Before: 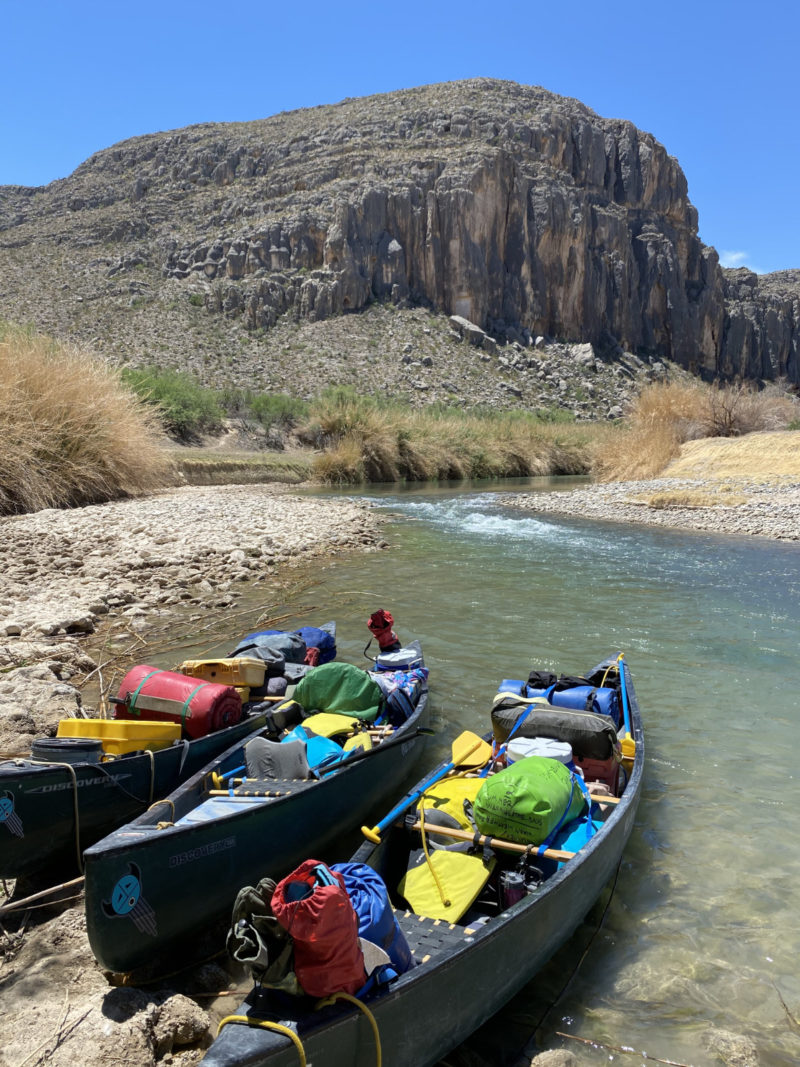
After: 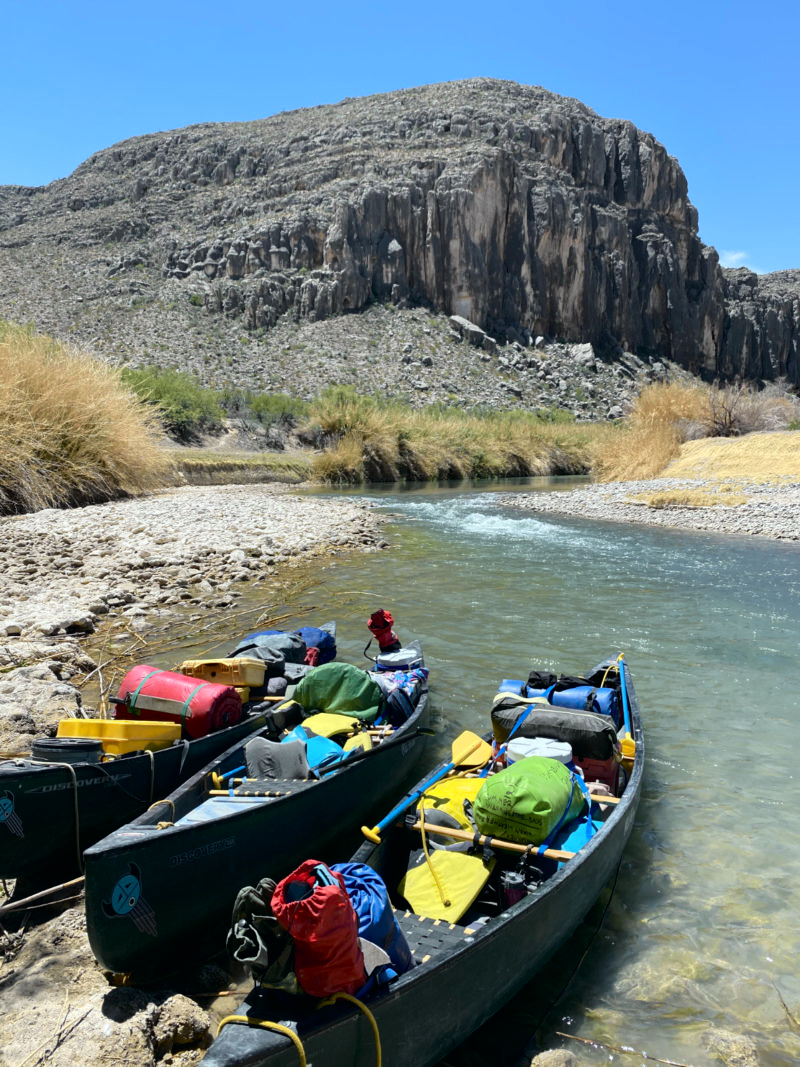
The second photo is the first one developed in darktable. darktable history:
tone curve: curves: ch0 [(0, 0) (0.081, 0.044) (0.185, 0.13) (0.283, 0.238) (0.416, 0.449) (0.495, 0.524) (0.686, 0.743) (0.826, 0.865) (0.978, 0.988)]; ch1 [(0, 0) (0.147, 0.166) (0.321, 0.362) (0.371, 0.402) (0.423, 0.442) (0.479, 0.472) (0.505, 0.497) (0.521, 0.506) (0.551, 0.537) (0.586, 0.574) (0.625, 0.618) (0.68, 0.681) (1, 1)]; ch2 [(0, 0) (0.346, 0.362) (0.404, 0.427) (0.502, 0.495) (0.531, 0.513) (0.547, 0.533) (0.582, 0.596) (0.629, 0.631) (0.717, 0.678) (1, 1)], color space Lab, independent channels, preserve colors none
